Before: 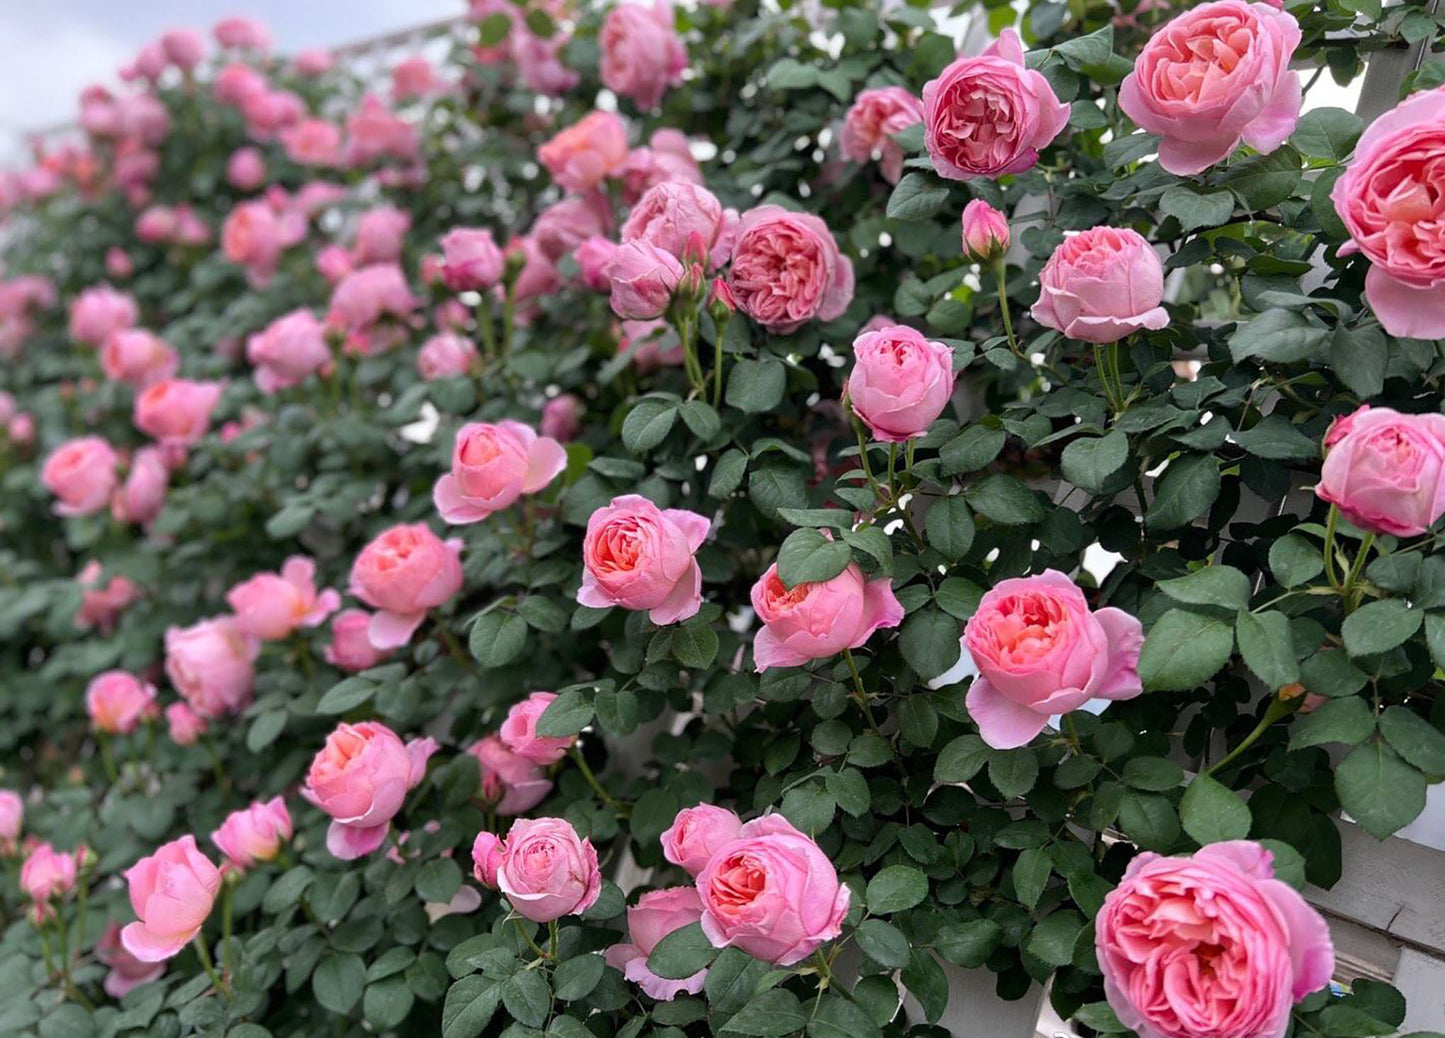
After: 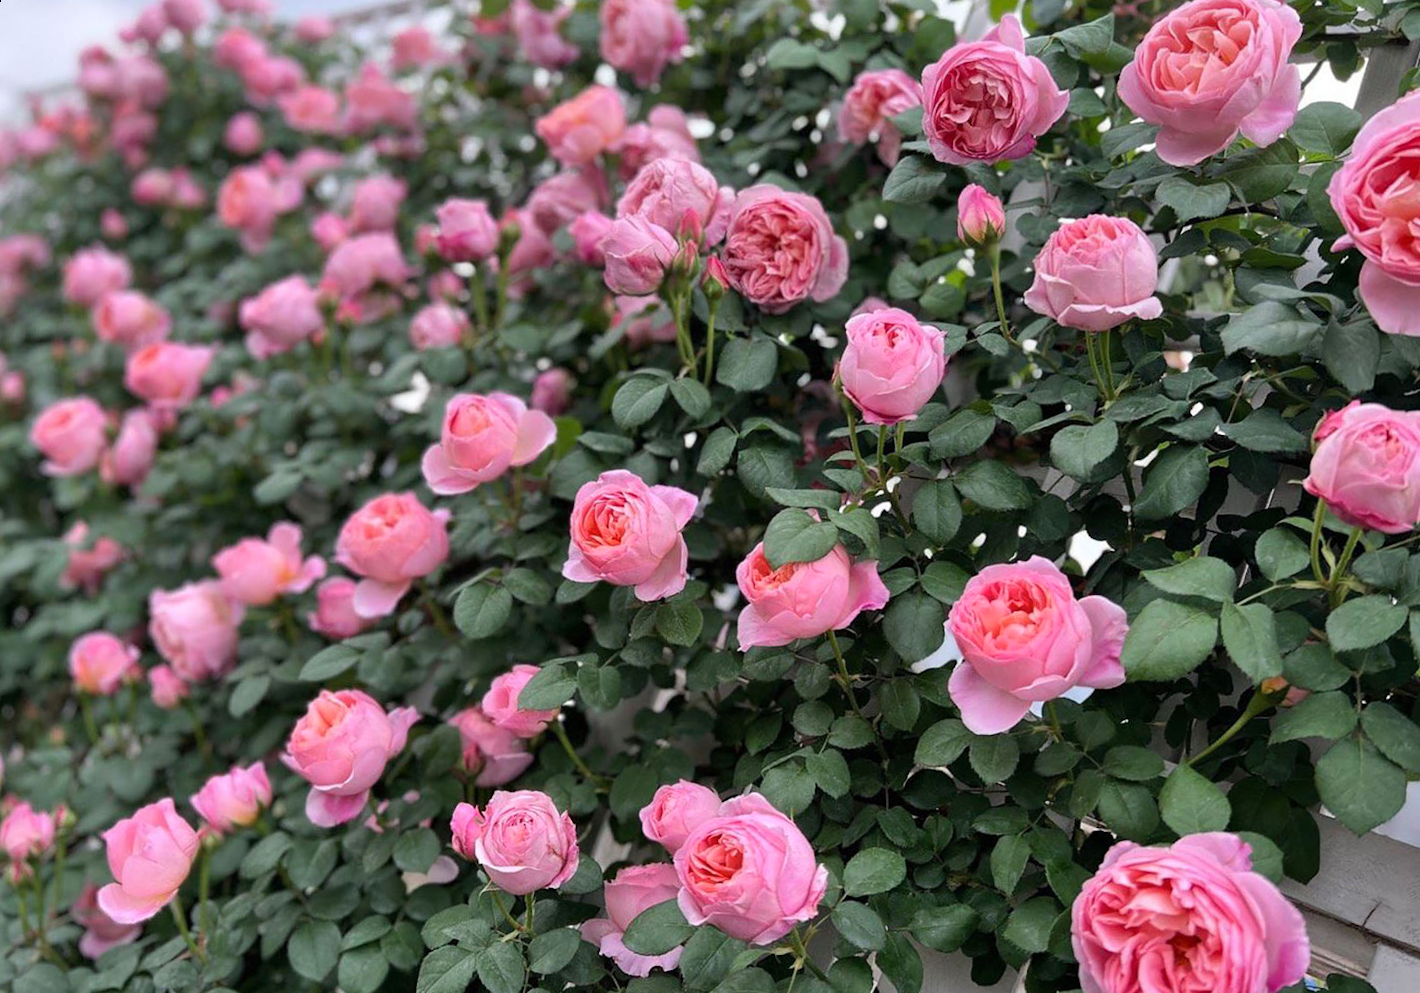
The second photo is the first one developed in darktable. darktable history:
rotate and perspective: rotation 1.57°, crop left 0.018, crop right 0.982, crop top 0.039, crop bottom 0.961
shadows and highlights: shadows 49, highlights -41, soften with gaussian
